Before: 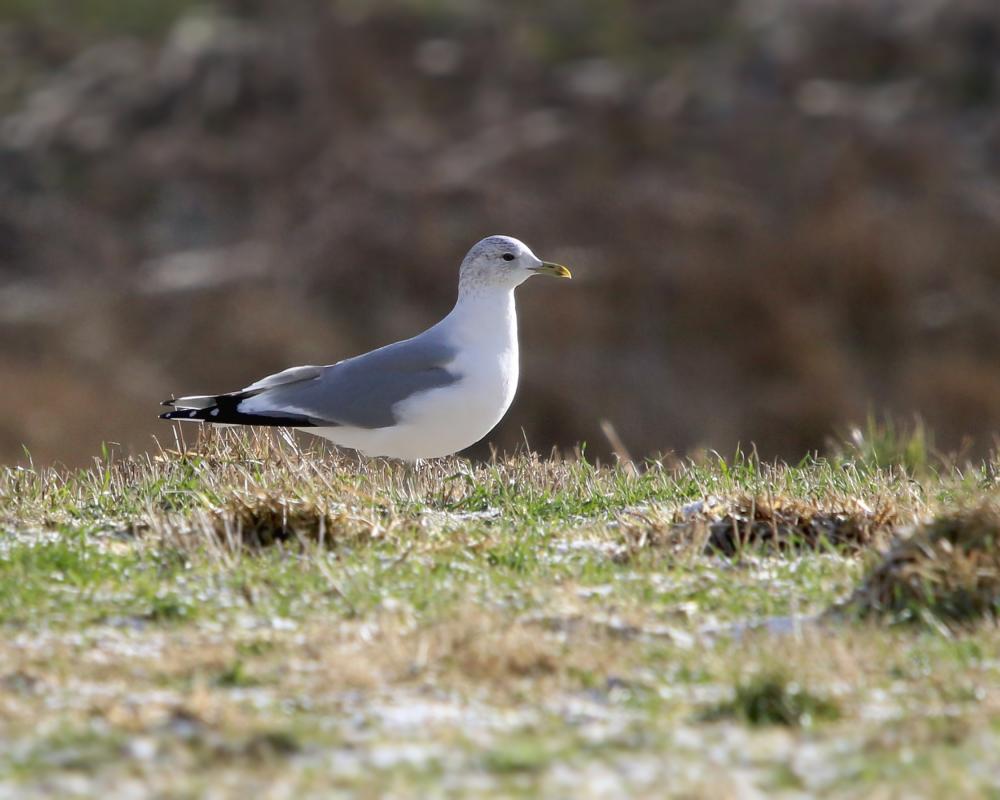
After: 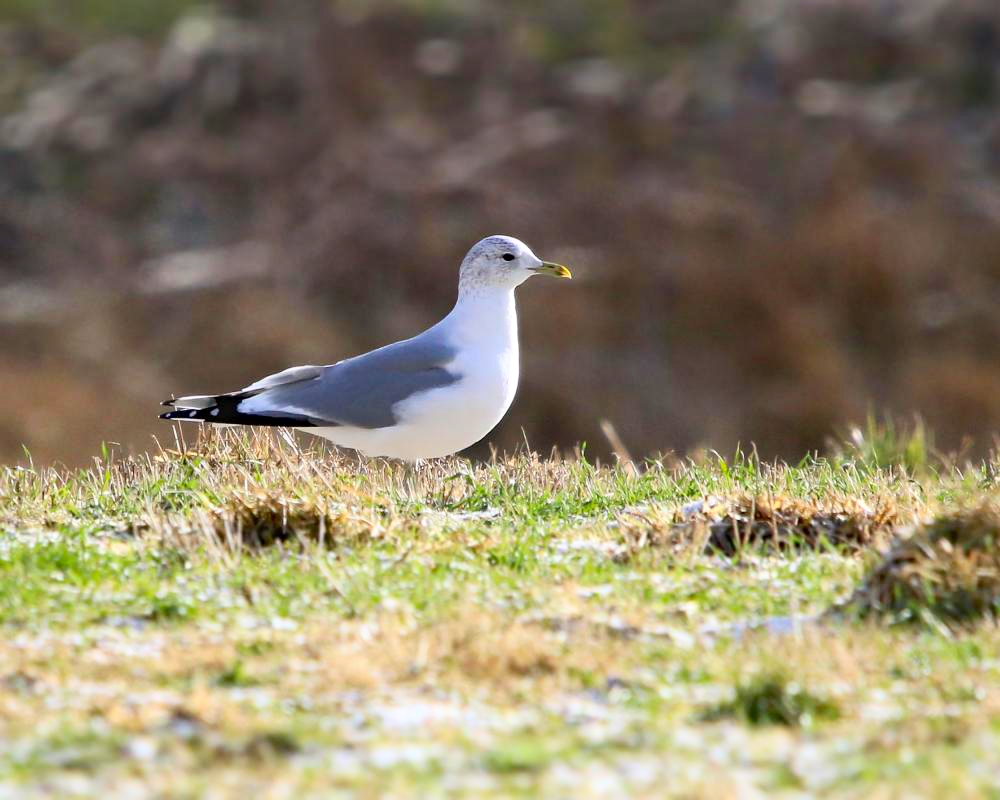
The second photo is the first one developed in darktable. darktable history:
haze removal: compatibility mode true, adaptive false
contrast brightness saturation: contrast 0.237, brightness 0.241, saturation 0.393
